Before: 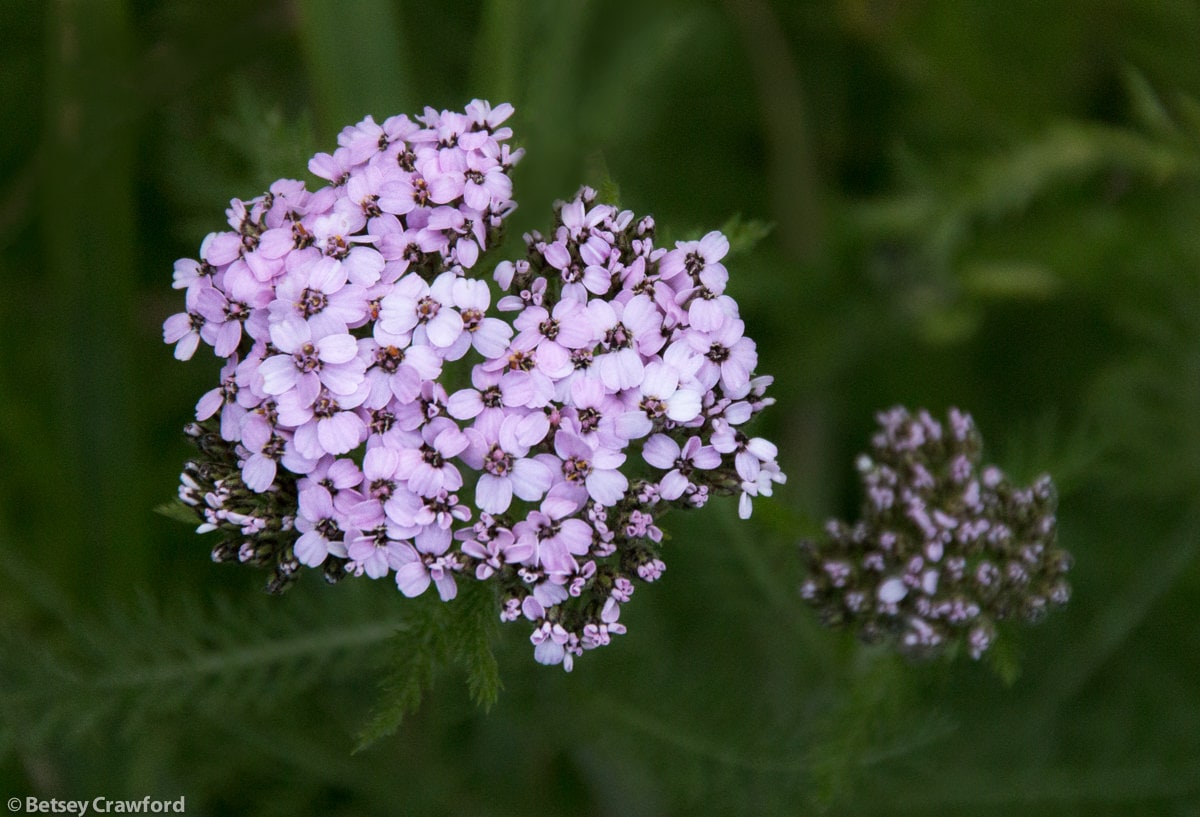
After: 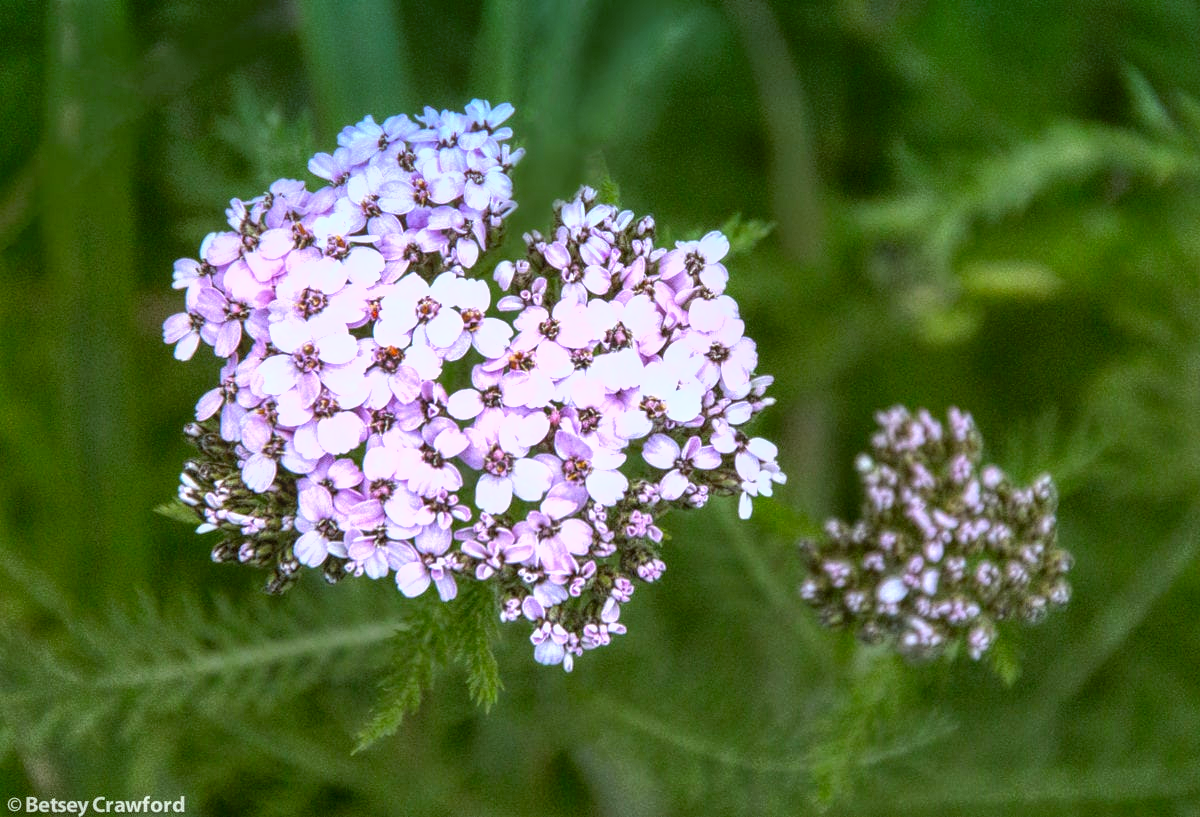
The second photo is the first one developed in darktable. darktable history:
exposure: black level correction 0.001, exposure 1.129 EV, compensate exposure bias true, compensate highlight preservation false
vibrance: vibrance 100%
local contrast: highlights 74%, shadows 55%, detail 176%, midtone range 0.207
color balance: lift [1.004, 1.002, 1.002, 0.998], gamma [1, 1.007, 1.002, 0.993], gain [1, 0.977, 1.013, 1.023], contrast -3.64%
graduated density: density 2.02 EV, hardness 44%, rotation 0.374°, offset 8.21, hue 208.8°, saturation 97%
shadows and highlights: low approximation 0.01, soften with gaussian
